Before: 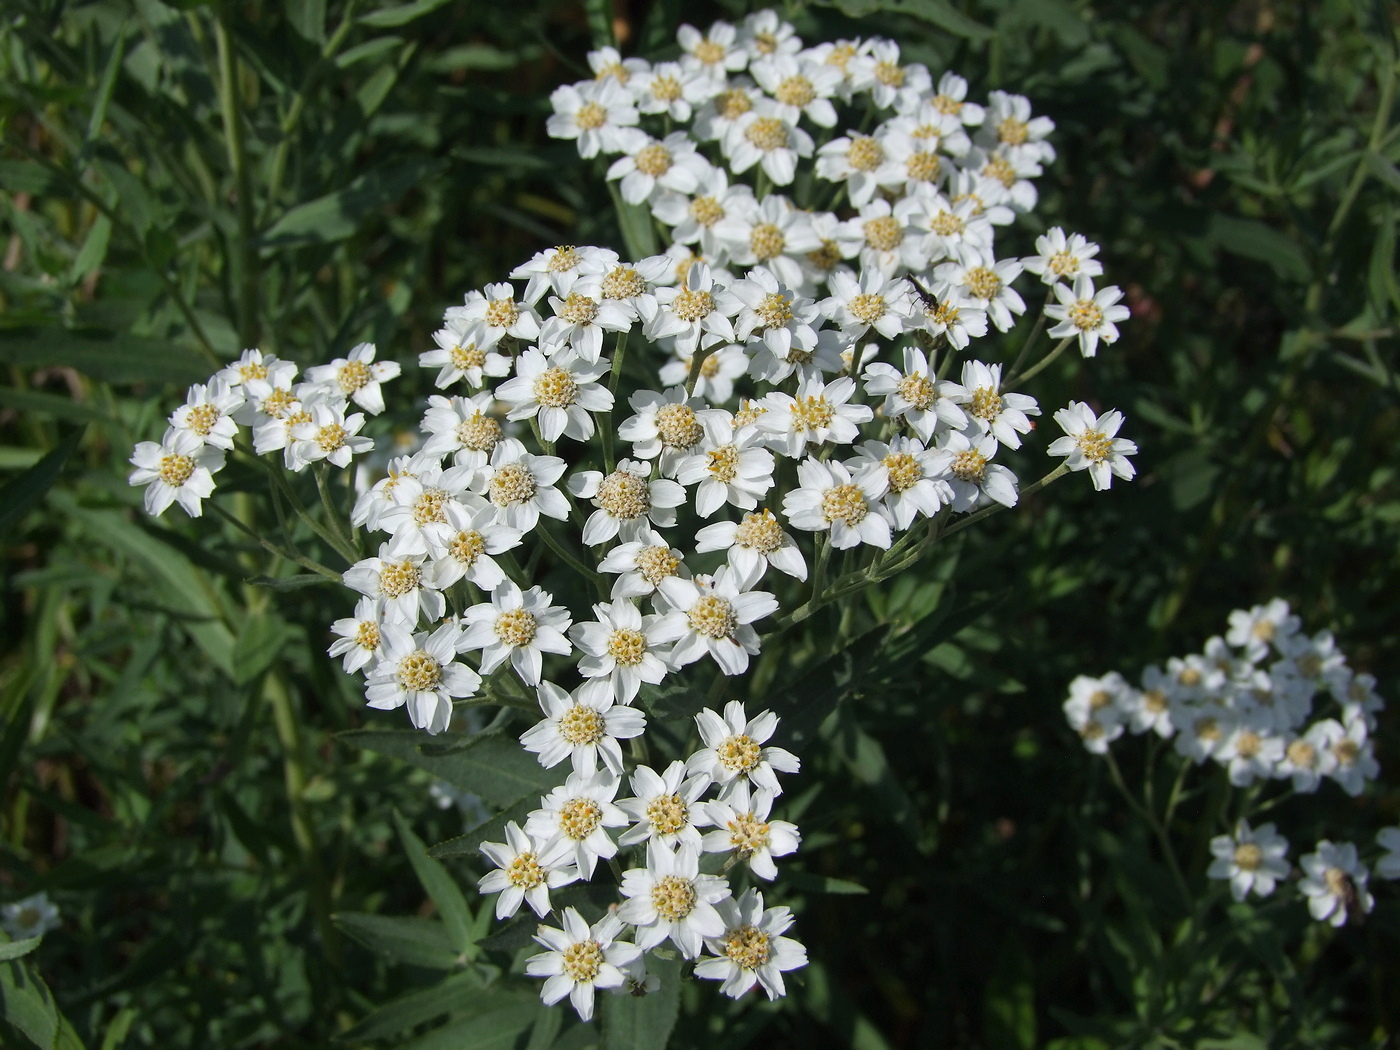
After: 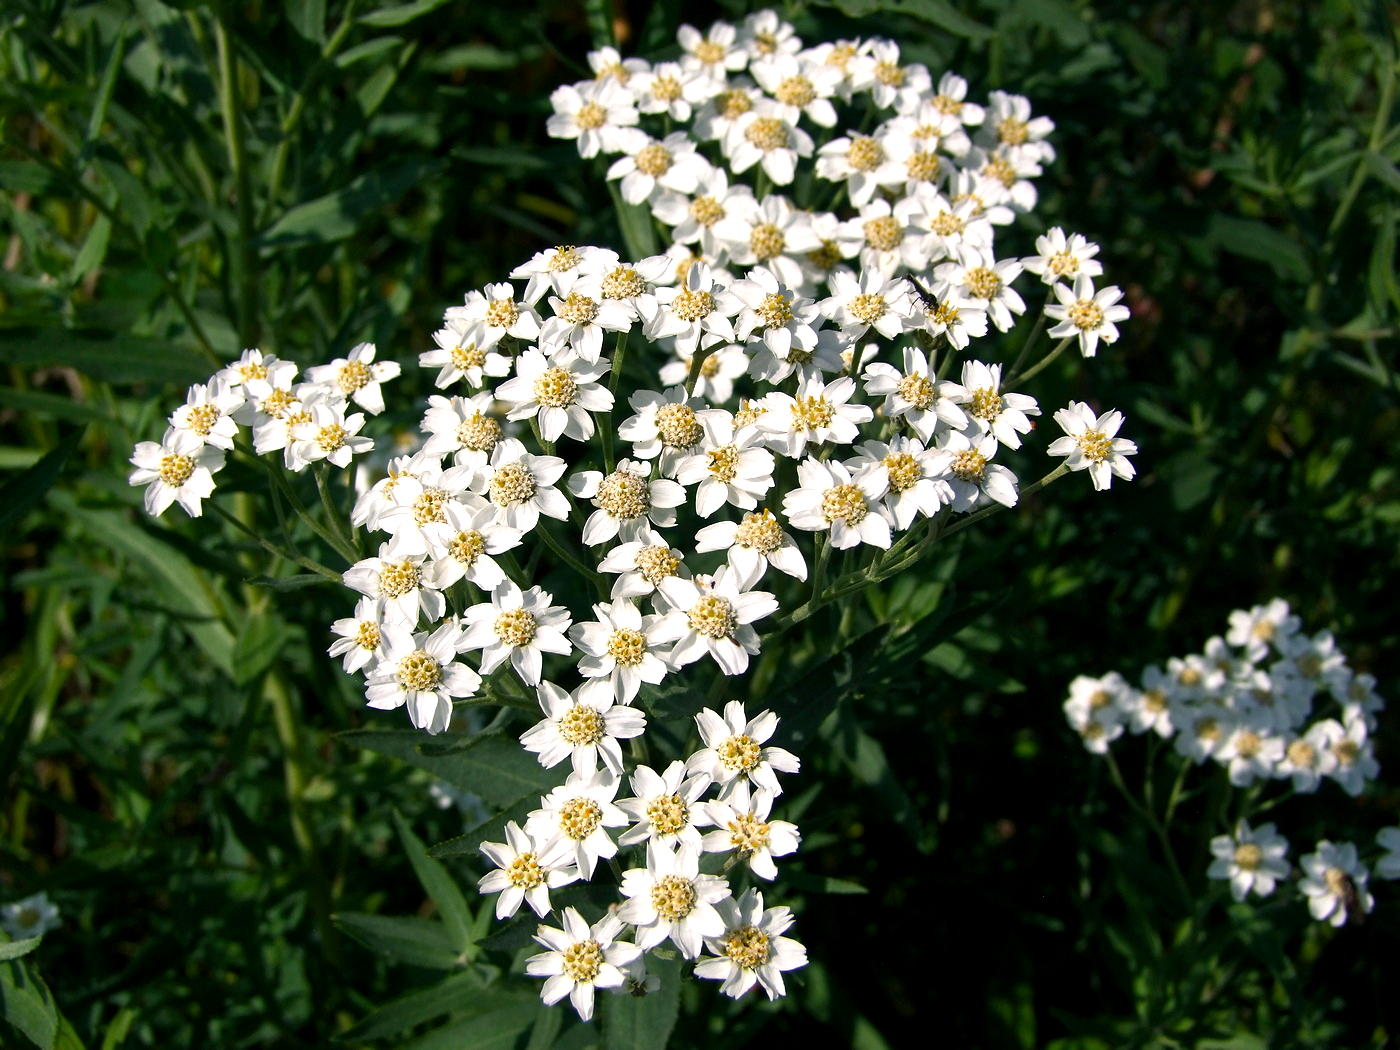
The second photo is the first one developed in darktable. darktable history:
color balance rgb: shadows lift › chroma 2%, shadows lift › hue 185.64°, power › luminance 1.48%, highlights gain › chroma 3%, highlights gain › hue 54.51°, global offset › luminance -0.4%, perceptual saturation grading › highlights -18.47%, perceptual saturation grading › mid-tones 6.62%, perceptual saturation grading › shadows 28.22%, perceptual brilliance grading › highlights 15.68%, perceptual brilliance grading › shadows -14.29%, global vibrance 25.96%, contrast 6.45%
shadows and highlights: shadows 20.91, highlights -35.45, soften with gaussian
